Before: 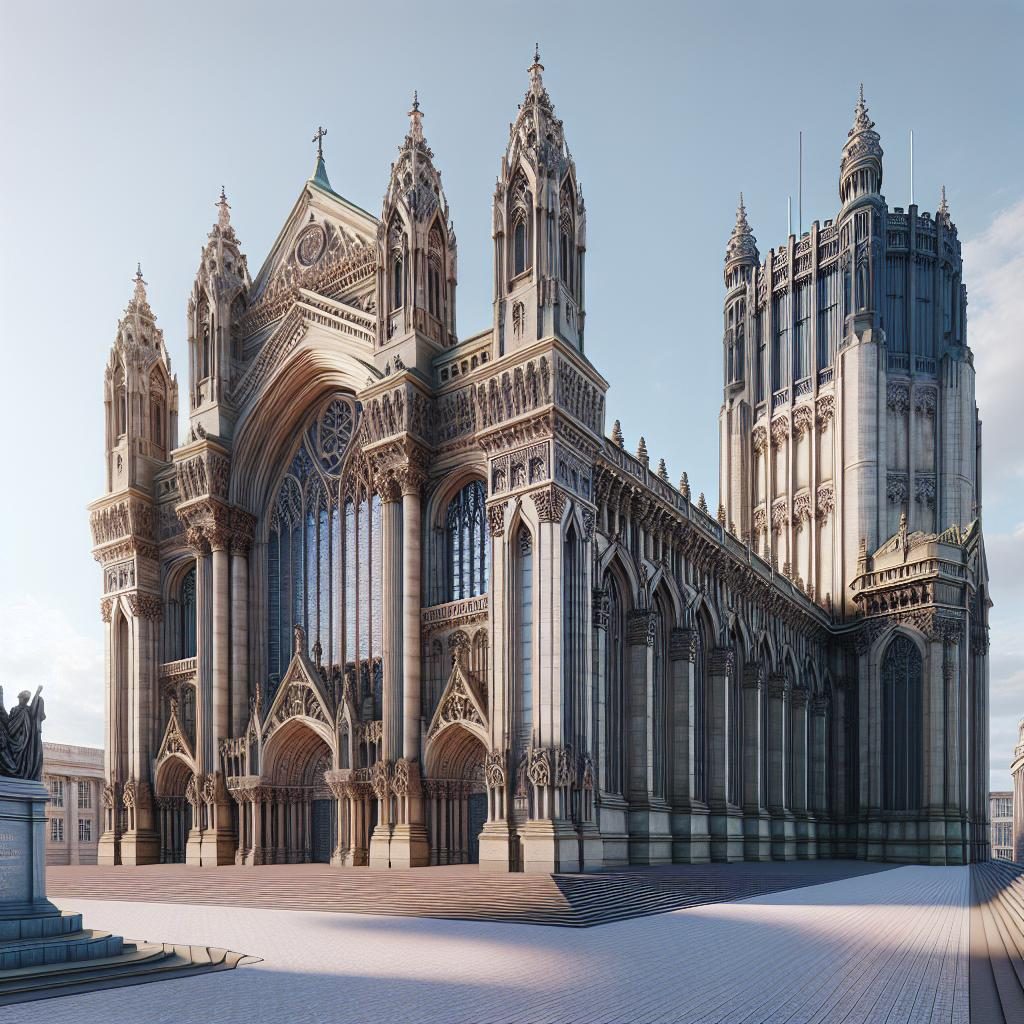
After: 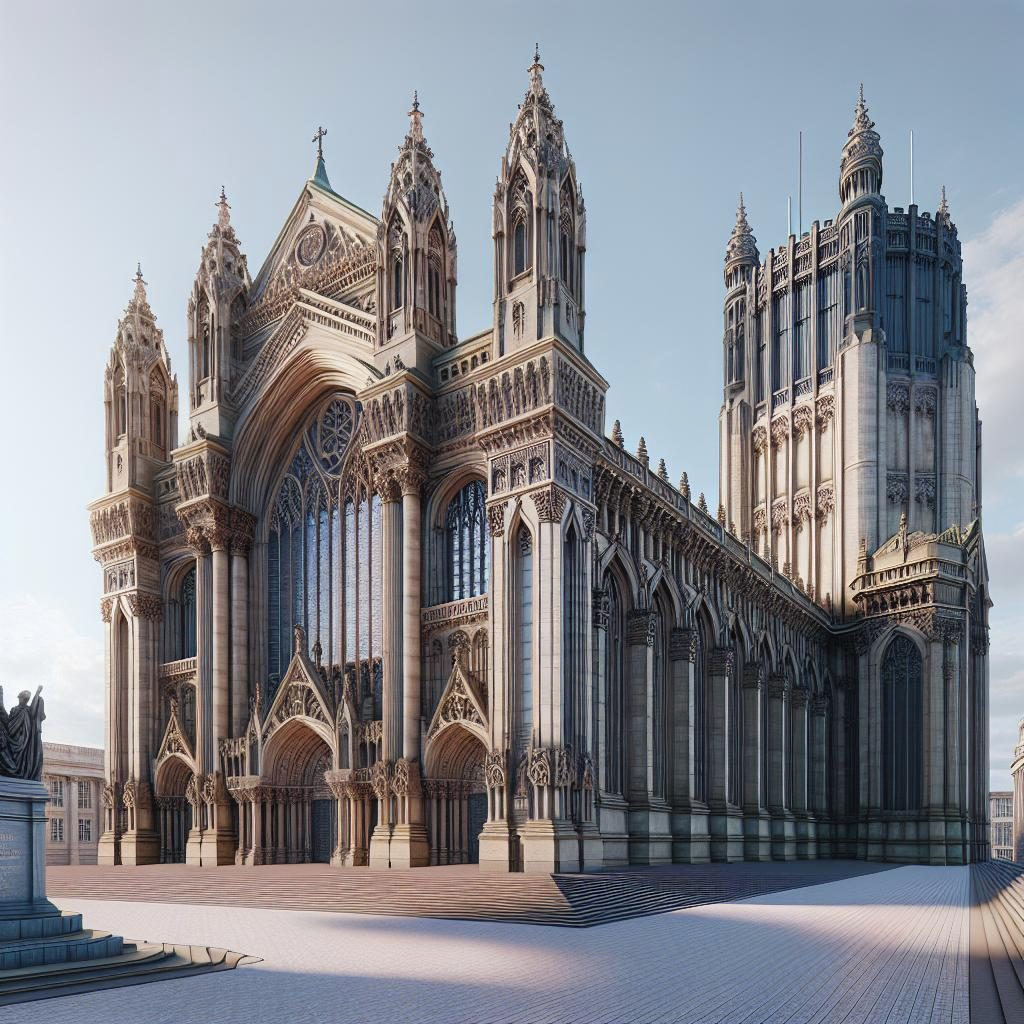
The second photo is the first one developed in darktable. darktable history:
exposure: exposure -0.055 EV, compensate exposure bias true, compensate highlight preservation false
